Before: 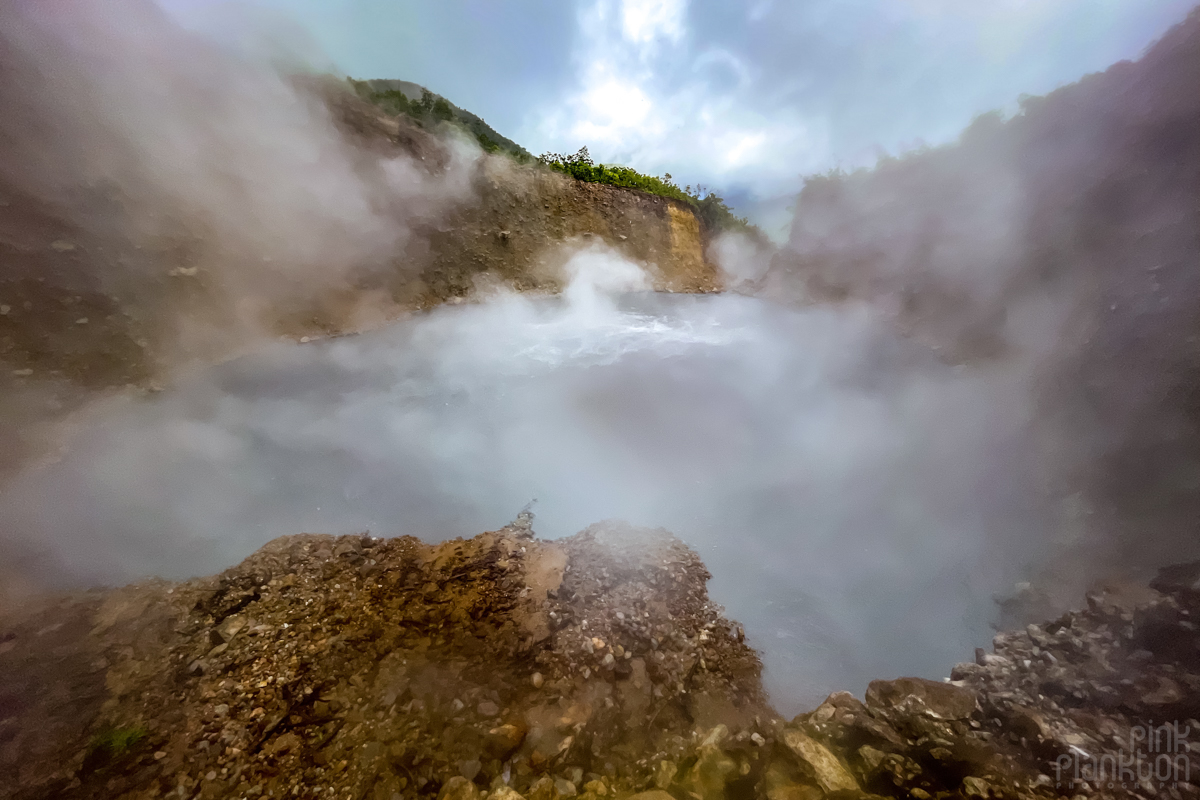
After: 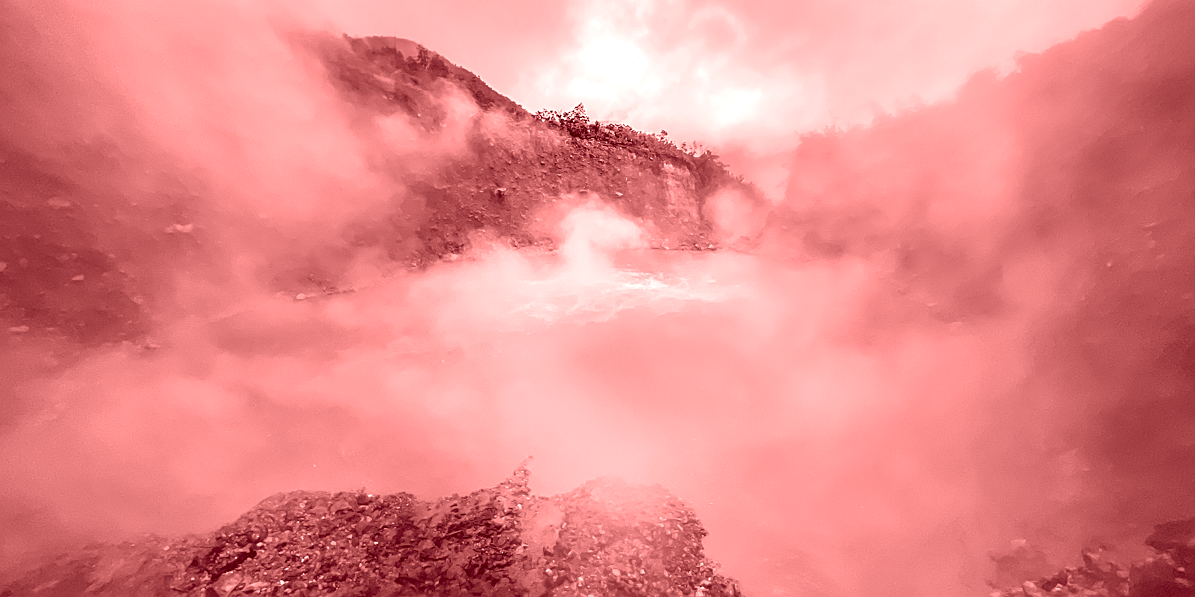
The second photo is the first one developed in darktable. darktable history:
crop: left 0.387%, top 5.469%, bottom 19.809%
colorize: saturation 60%, source mix 100%
sharpen: on, module defaults
